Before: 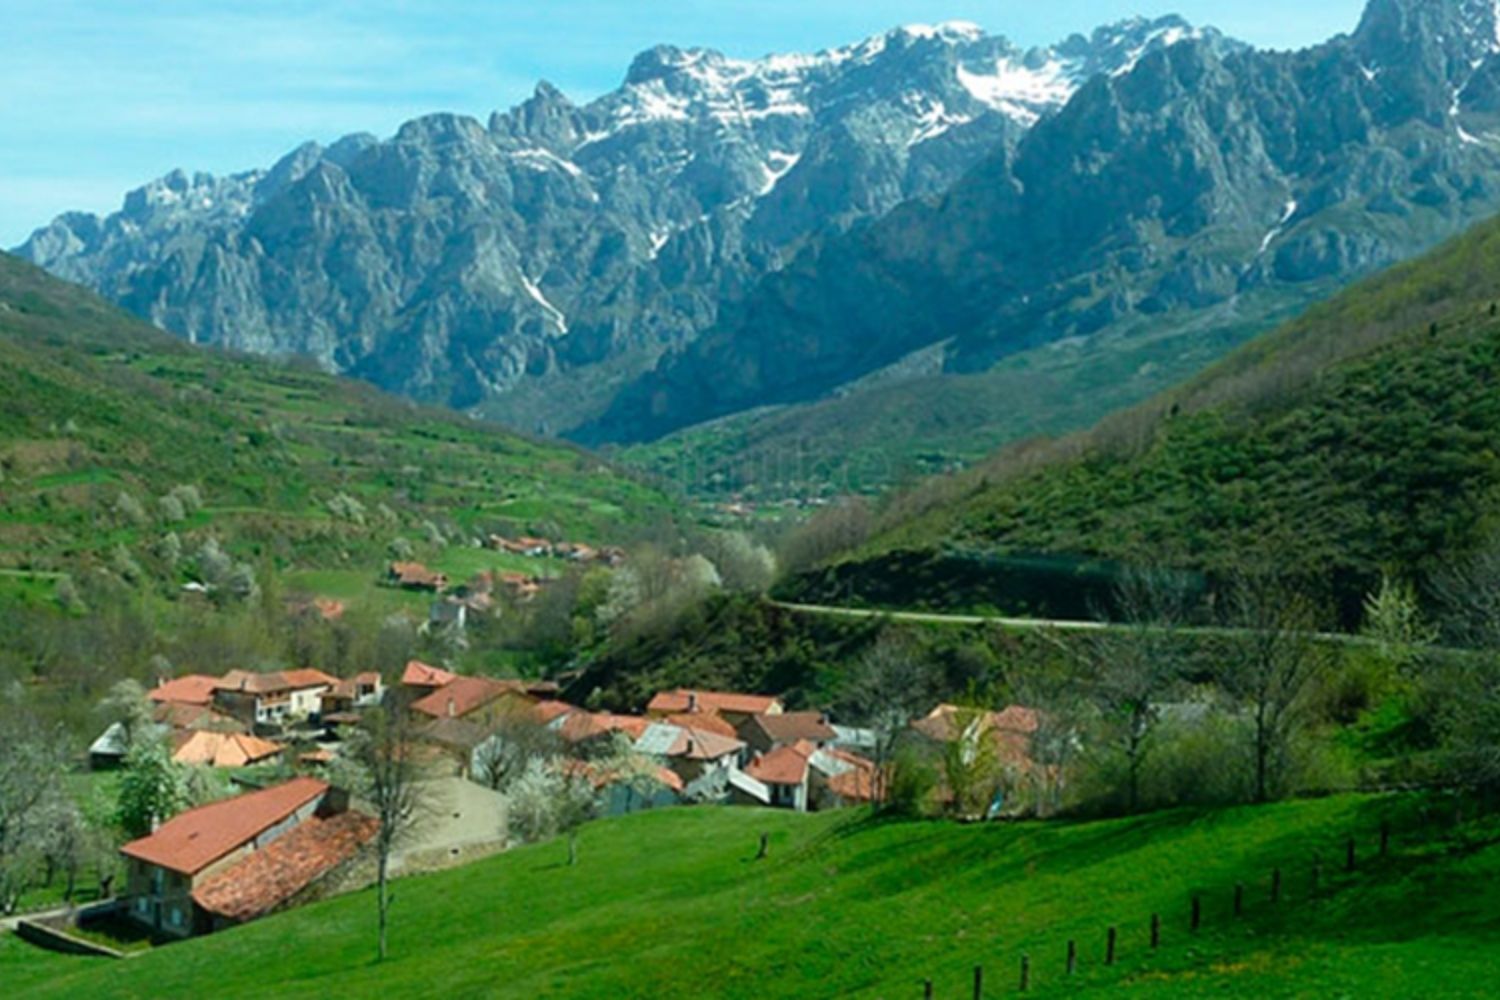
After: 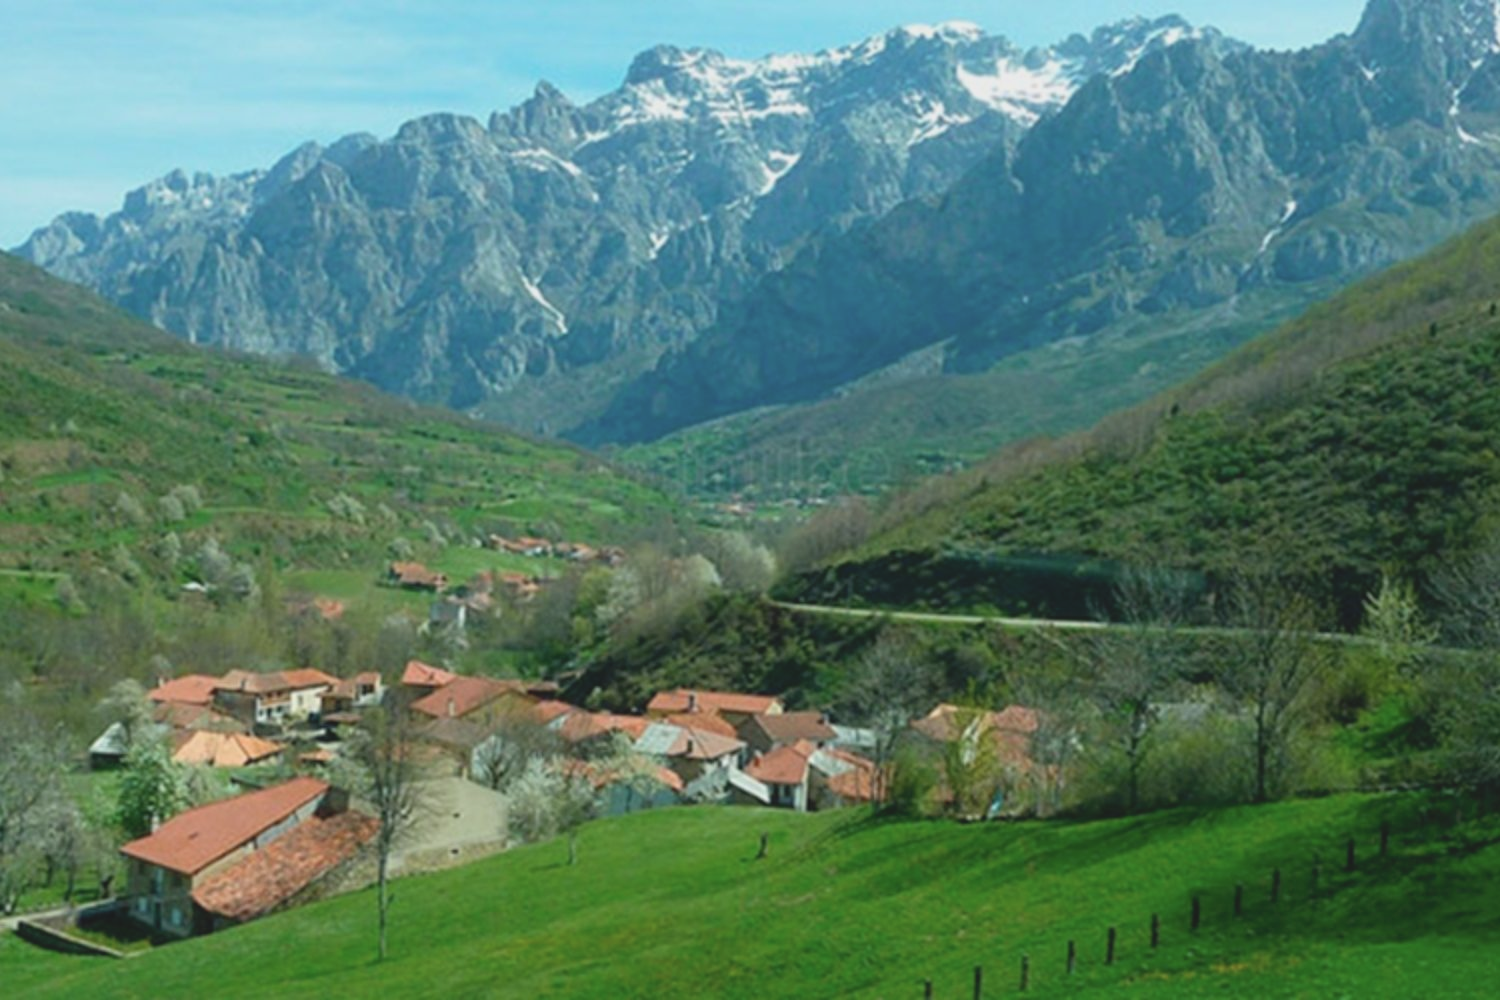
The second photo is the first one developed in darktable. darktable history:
contrast brightness saturation: contrast -0.151, brightness 0.048, saturation -0.13
